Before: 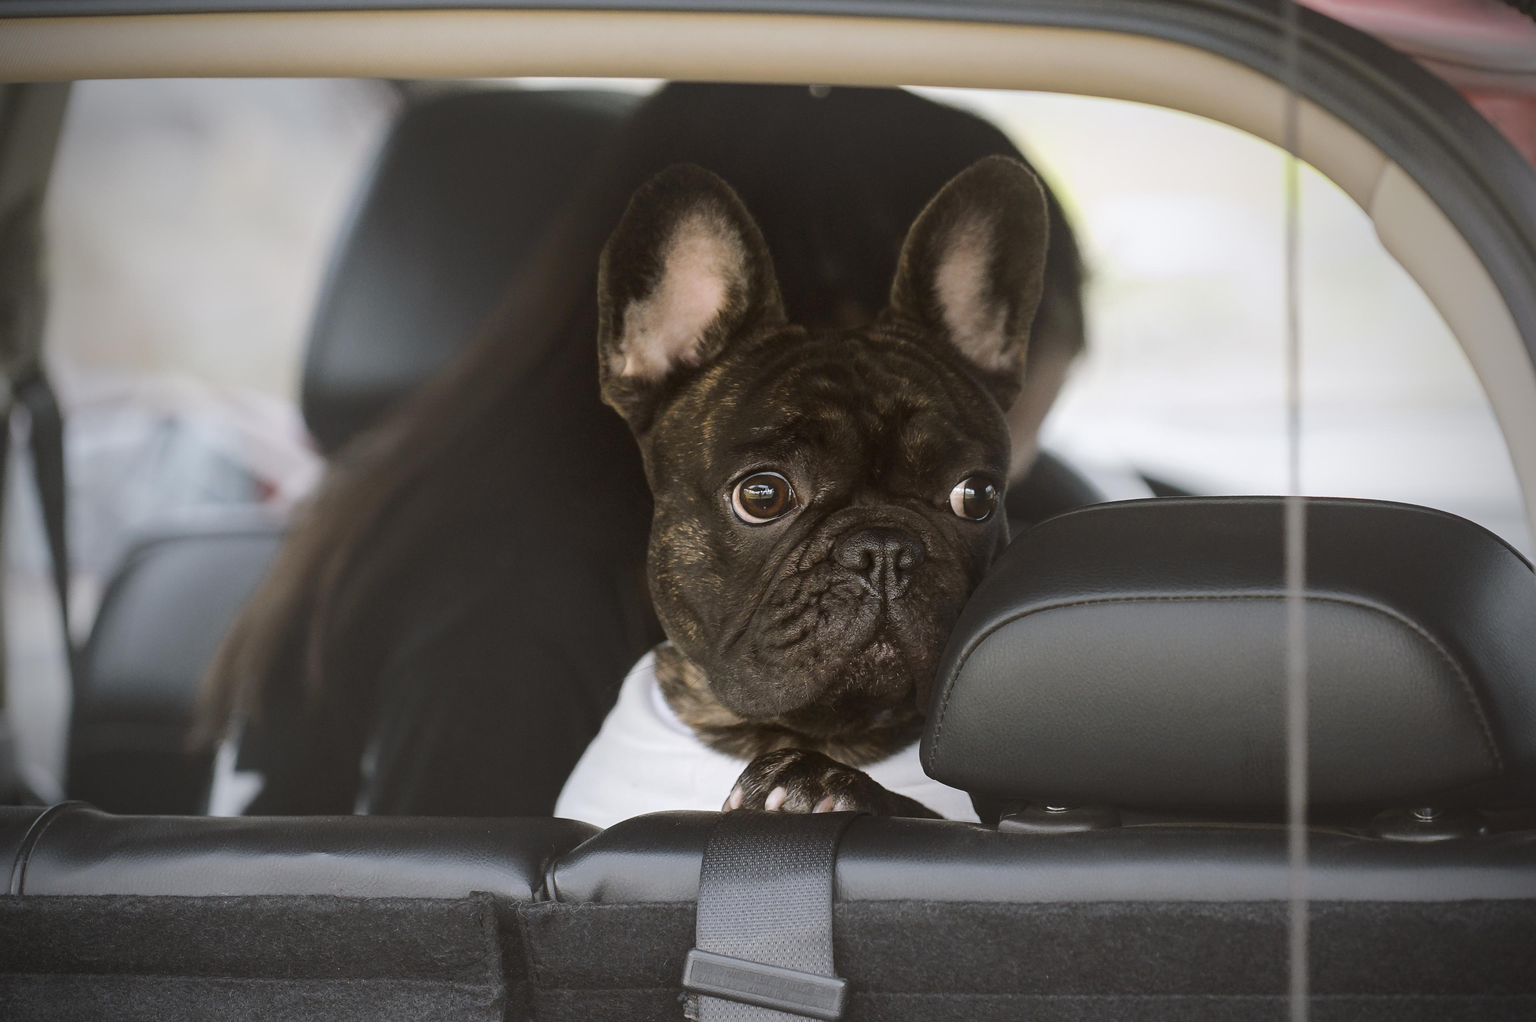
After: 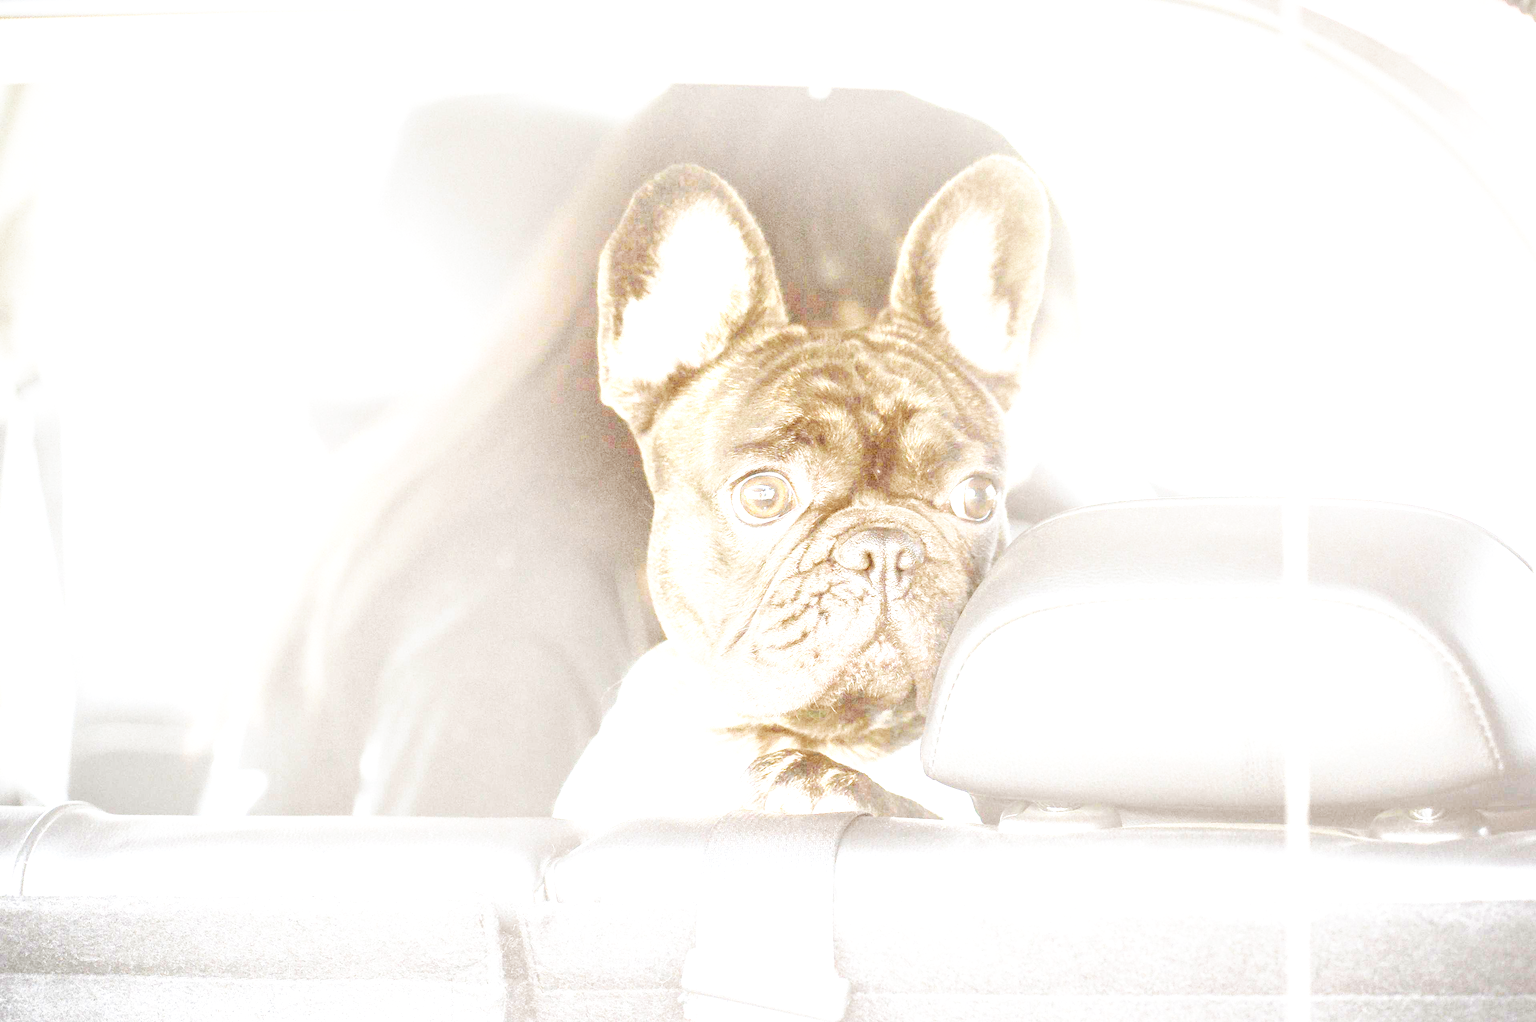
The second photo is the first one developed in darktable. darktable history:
exposure: black level correction 0, exposure 3.93 EV, compensate highlight preservation false
base curve: curves: ch0 [(0, 0) (0.007, 0.004) (0.027, 0.03) (0.046, 0.07) (0.207, 0.54) (0.442, 0.872) (0.673, 0.972) (1, 1)], preserve colors none
local contrast: on, module defaults
